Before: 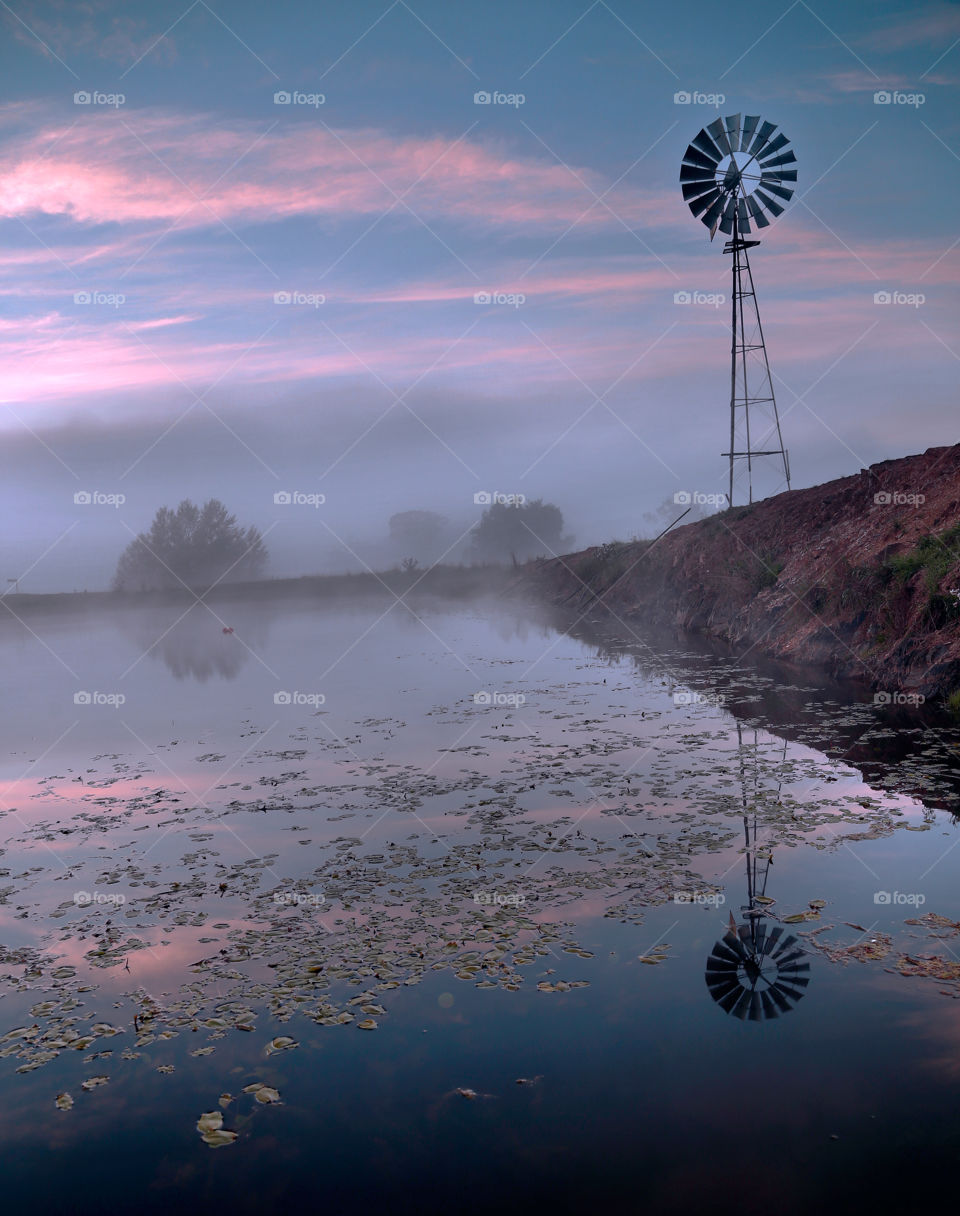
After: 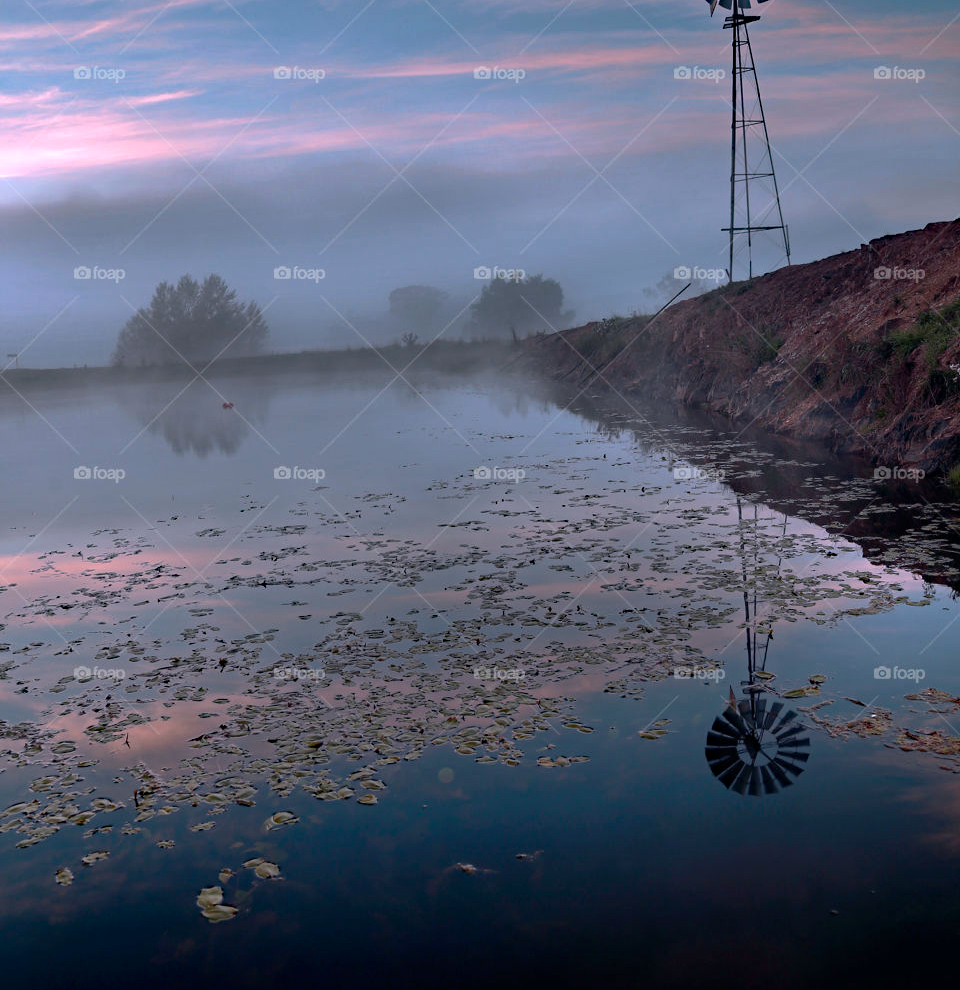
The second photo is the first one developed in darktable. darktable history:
haze removal: strength 0.29, distance 0.25, compatibility mode true, adaptive false
color zones: curves: ch1 [(0.113, 0.438) (0.75, 0.5)]; ch2 [(0.12, 0.526) (0.75, 0.5)]
crop and rotate: top 18.507%
